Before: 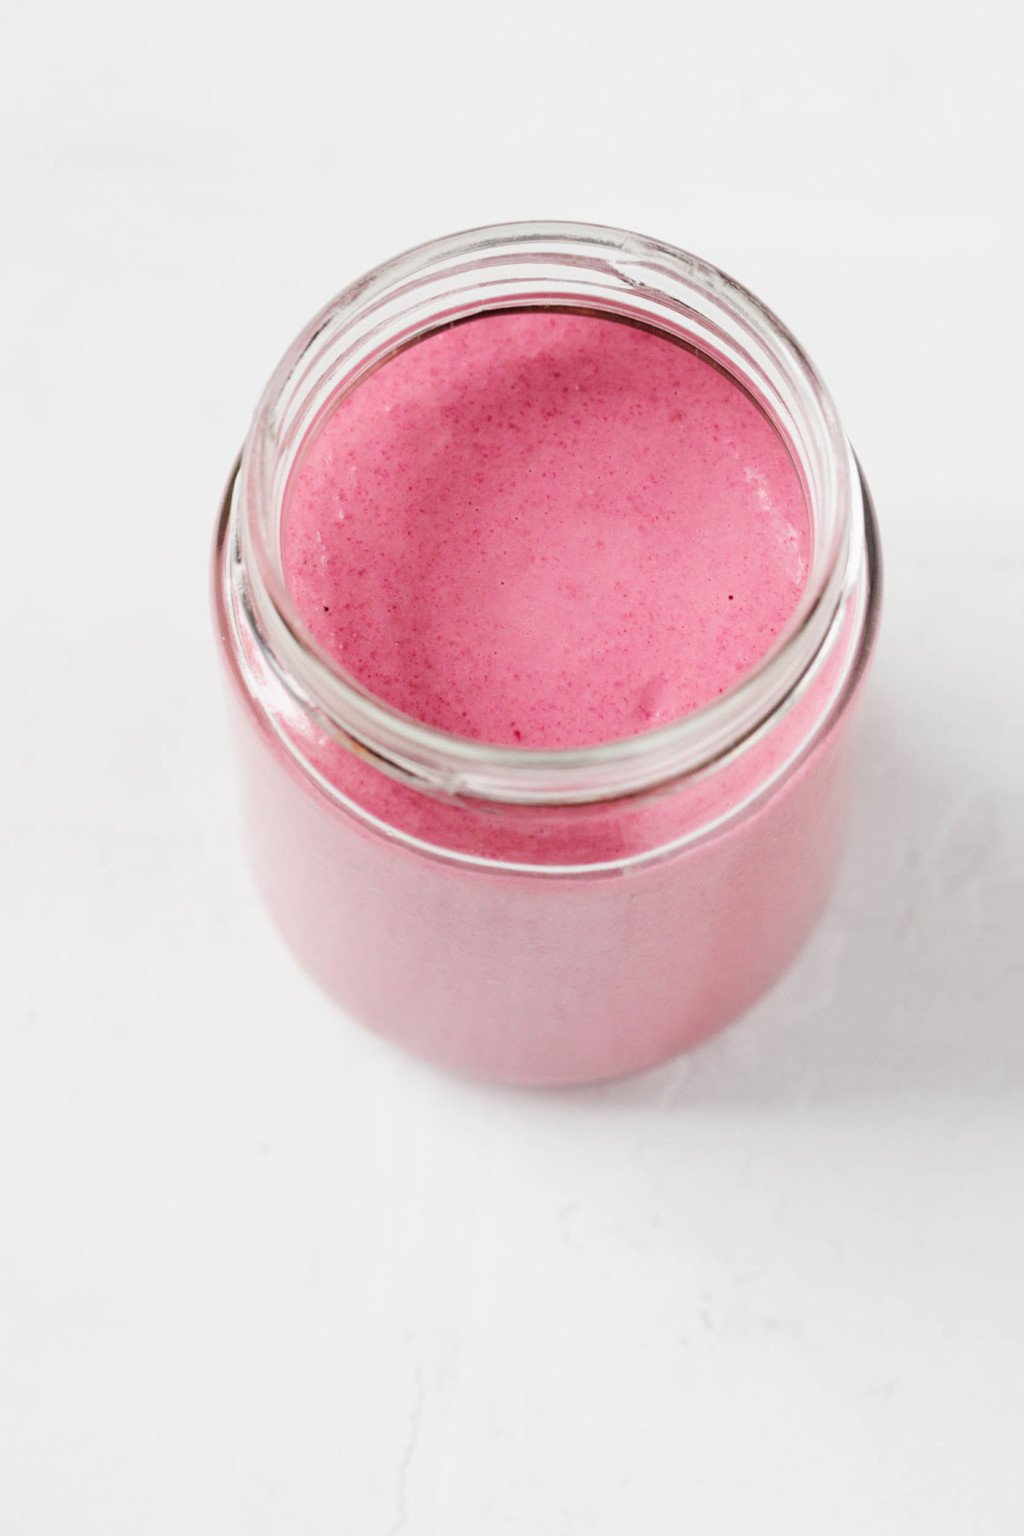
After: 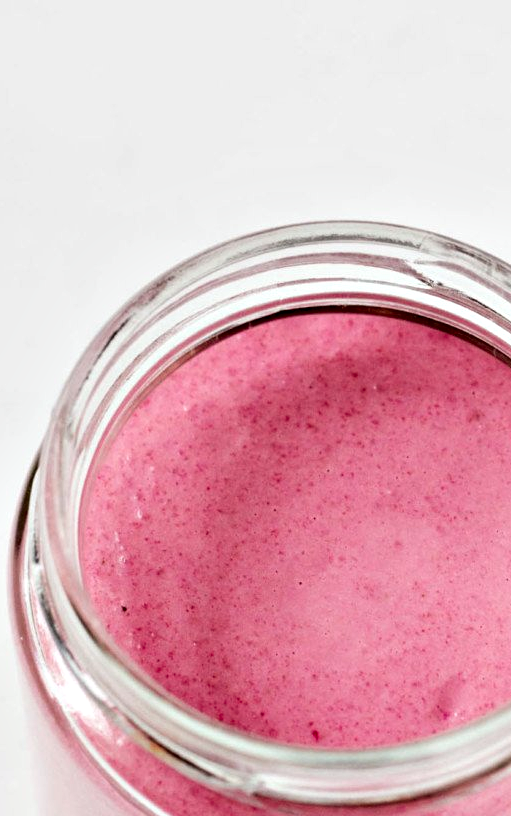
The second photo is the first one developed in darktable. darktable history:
contrast equalizer: octaves 7, y [[0.6 ×6], [0.55 ×6], [0 ×6], [0 ×6], [0 ×6]]
crop: left 19.741%, right 30.342%, bottom 46.828%
